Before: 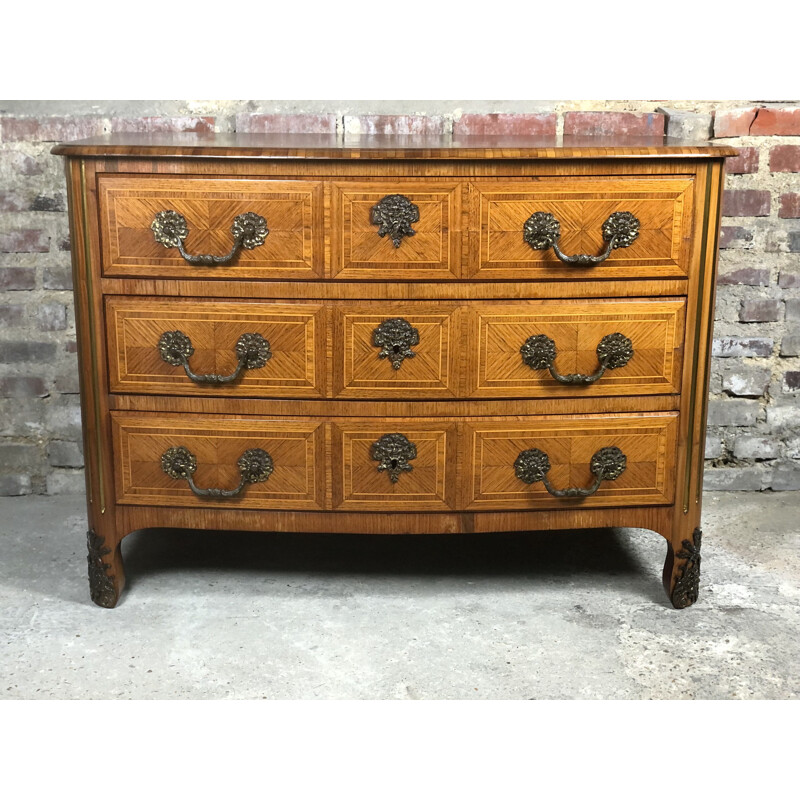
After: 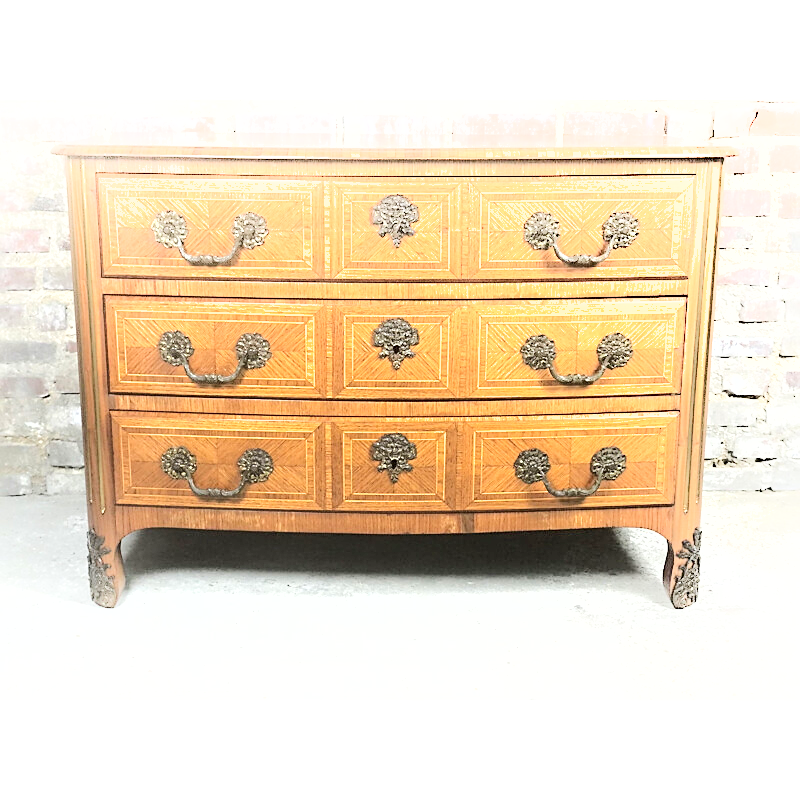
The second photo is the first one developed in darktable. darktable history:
sharpen: on, module defaults
shadows and highlights: shadows -89.31, highlights 90.07, highlights color adjustment 46.31%, soften with gaussian
exposure: exposure 1.264 EV, compensate exposure bias true, compensate highlight preservation false
